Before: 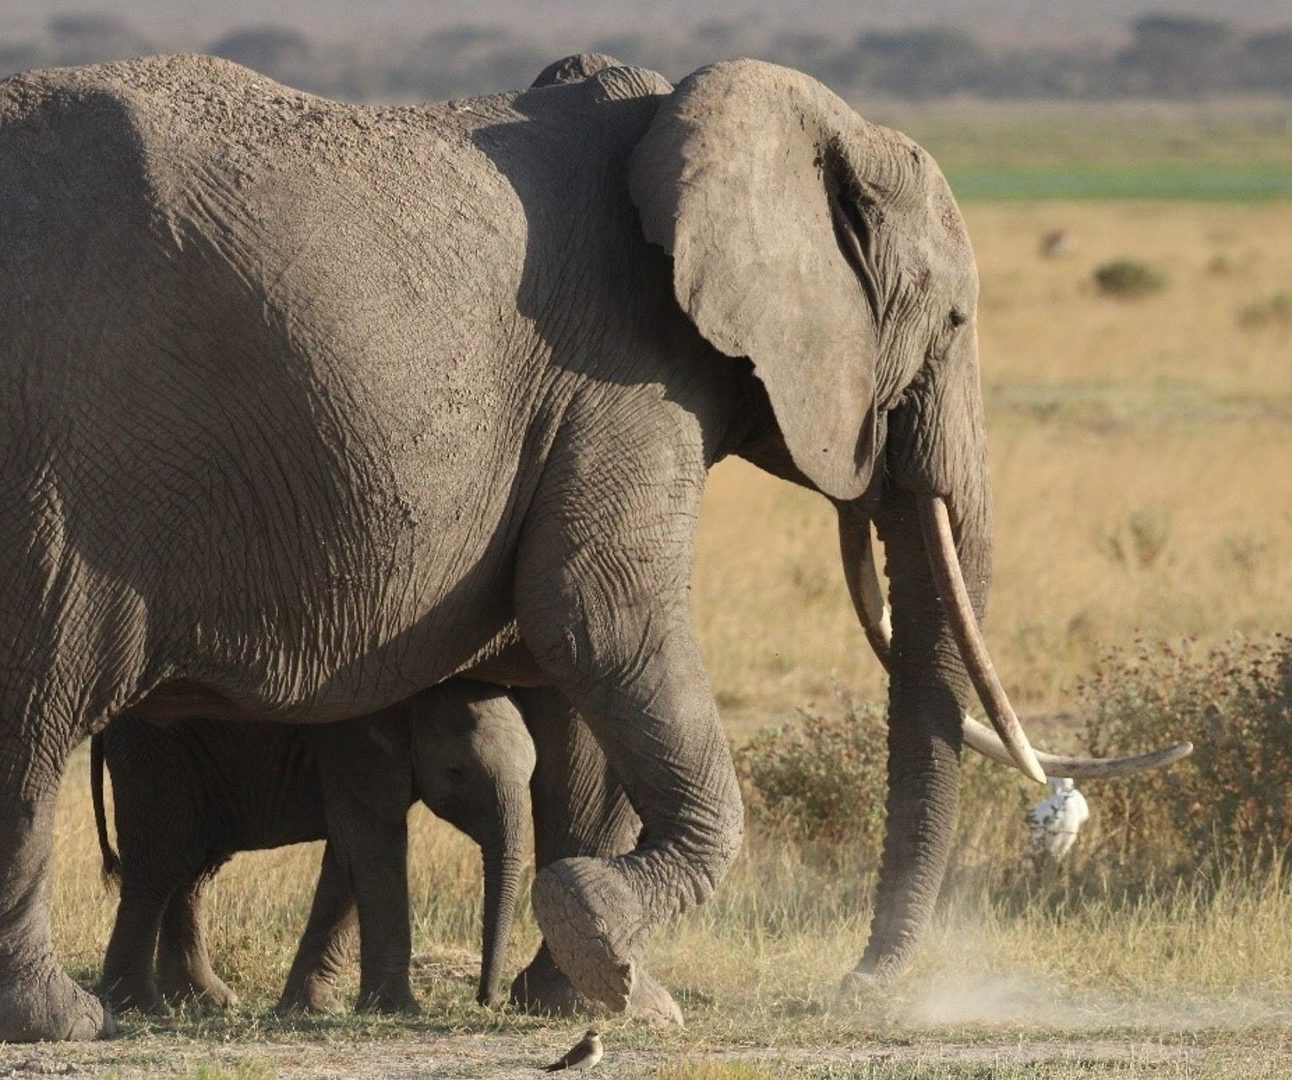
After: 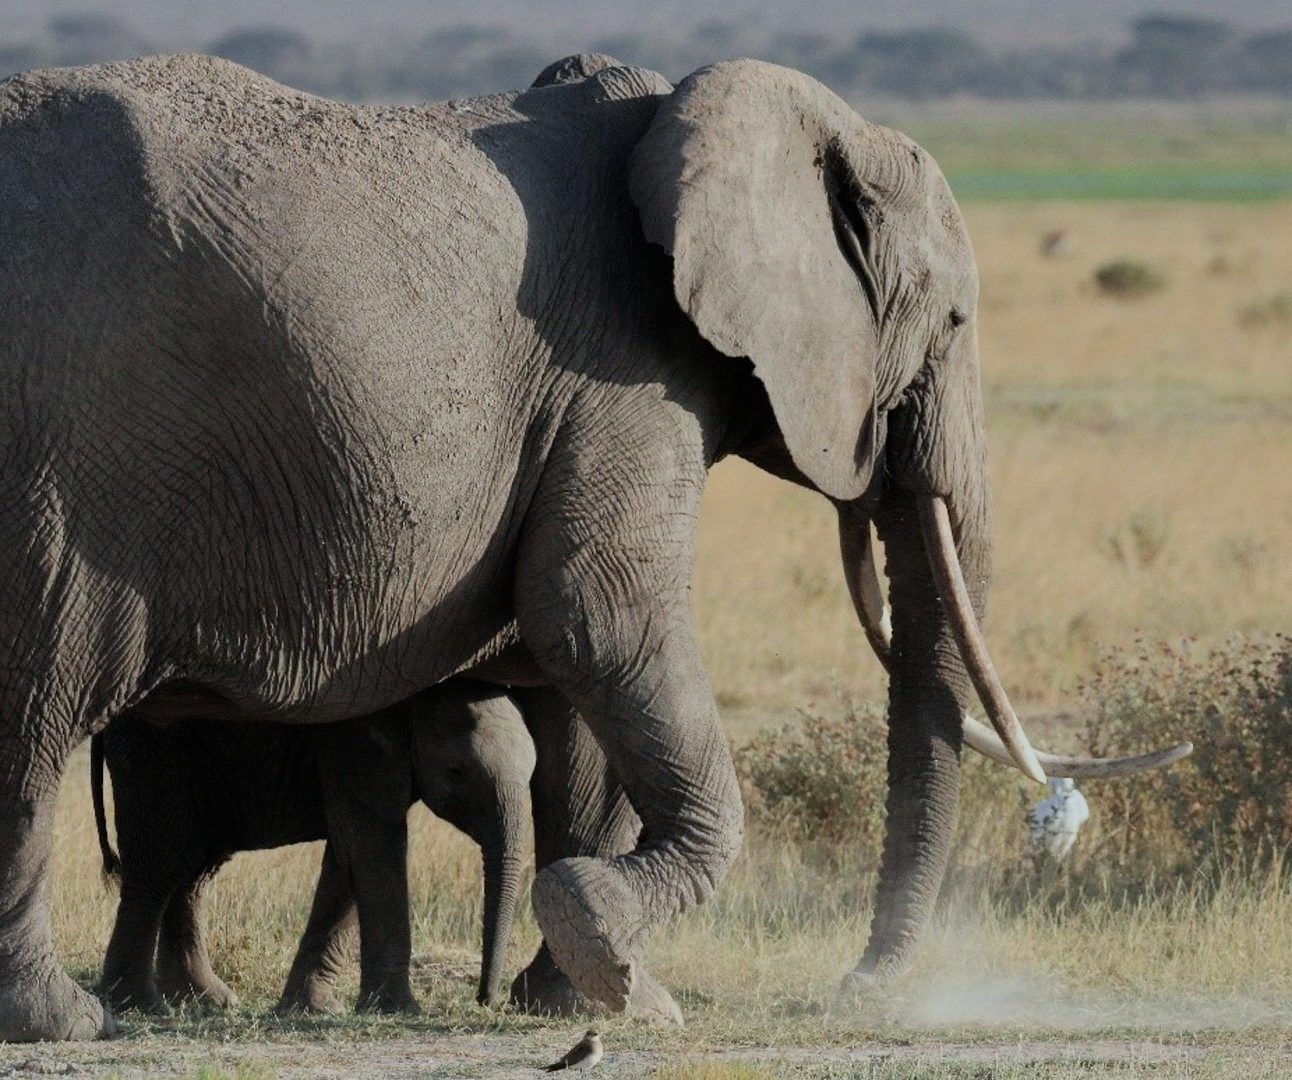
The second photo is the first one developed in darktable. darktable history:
tone equalizer: edges refinement/feathering 500, mask exposure compensation -1.57 EV, preserve details no
color calibration: output R [0.999, 0.026, -0.11, 0], output G [-0.019, 1.037, -0.099, 0], output B [0.022, -0.023, 0.902, 0], illuminant as shot in camera, x 0.369, y 0.376, temperature 4329.12 K
filmic rgb: black relative exposure -7.72 EV, white relative exposure 4.4 EV, hardness 3.75, latitude 38.07%, contrast 0.978, highlights saturation mix 9.53%, shadows ↔ highlights balance 4.01%, iterations of high-quality reconstruction 0
contrast brightness saturation: contrast 0.01, saturation -0.05
